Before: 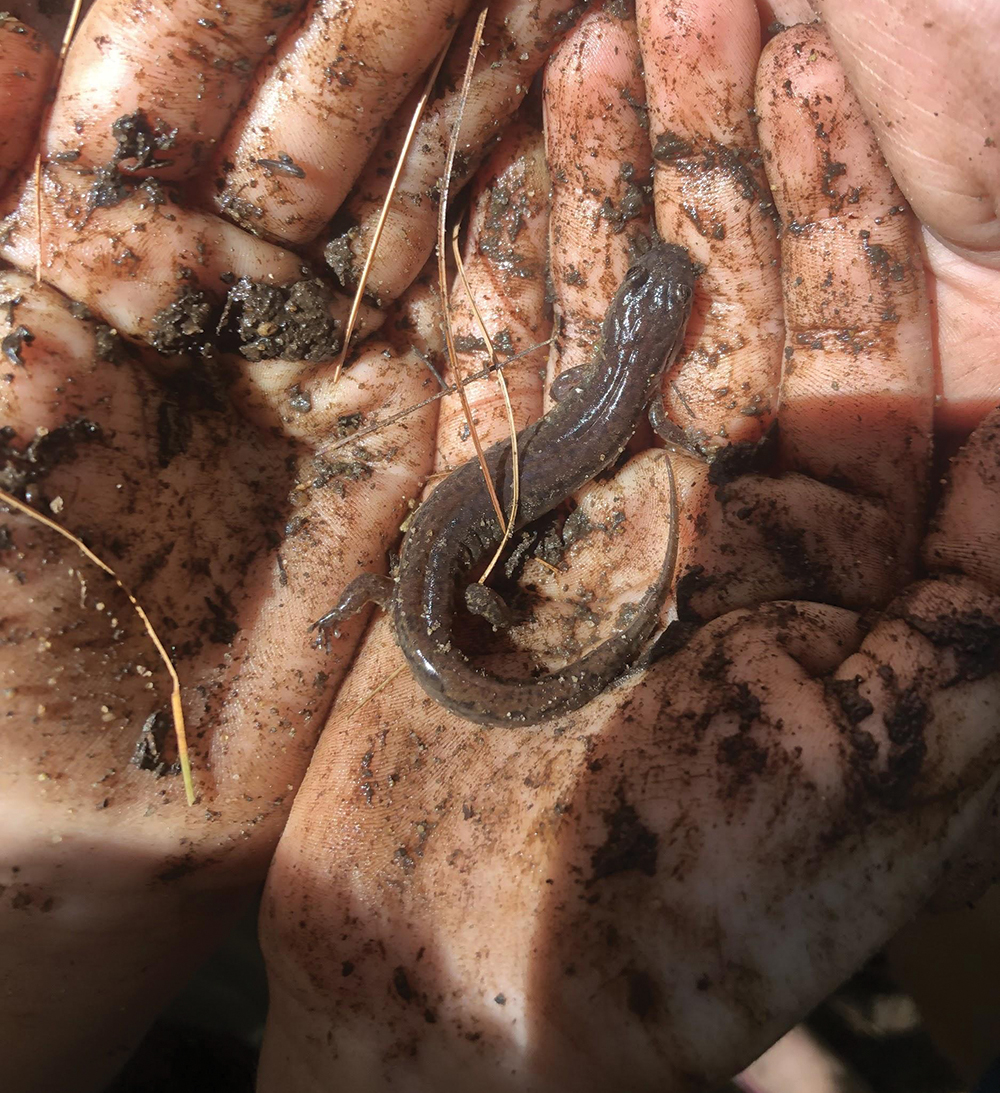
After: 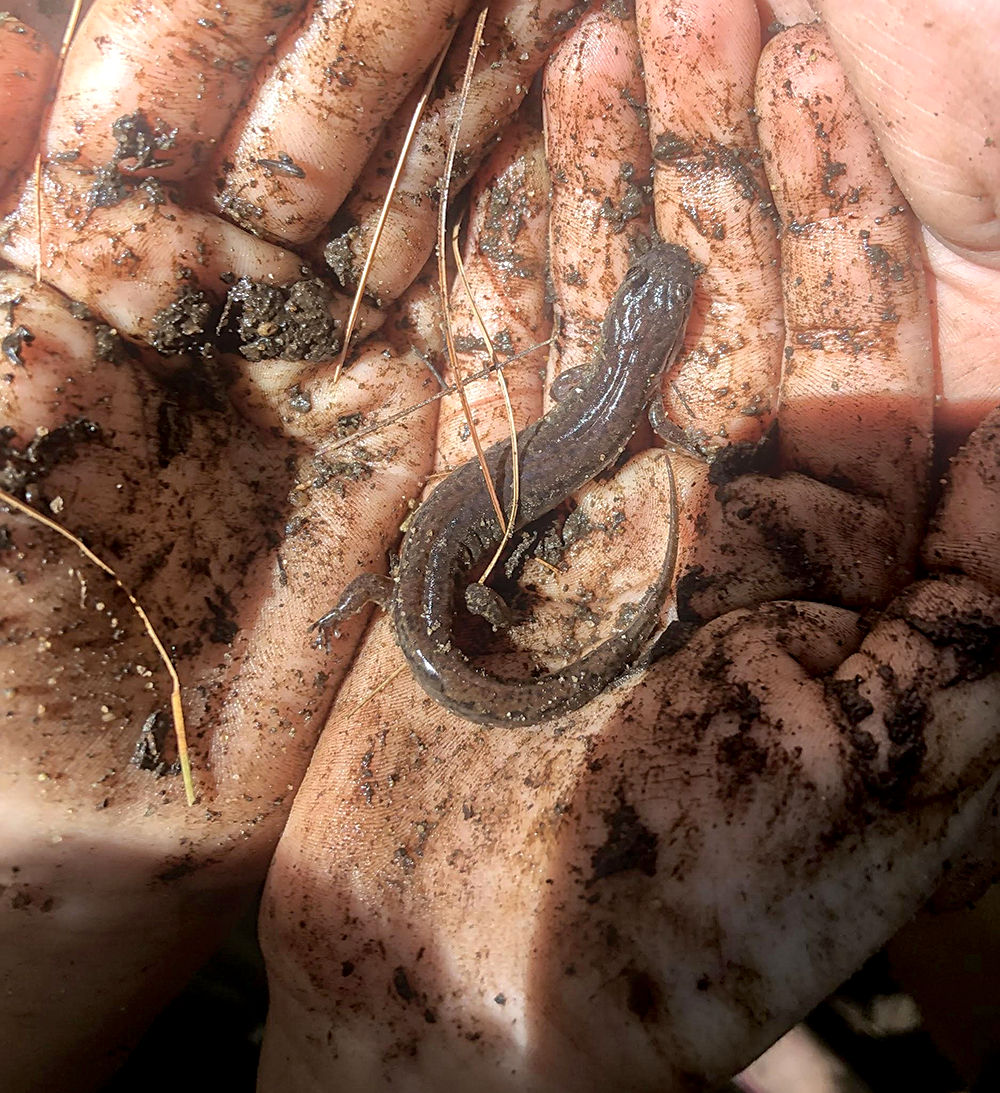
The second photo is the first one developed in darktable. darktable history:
sharpen: on, module defaults
exposure: black level correction 0.005, exposure 0.001 EV, compensate highlight preservation false
local contrast: detail 130%
bloom: on, module defaults
